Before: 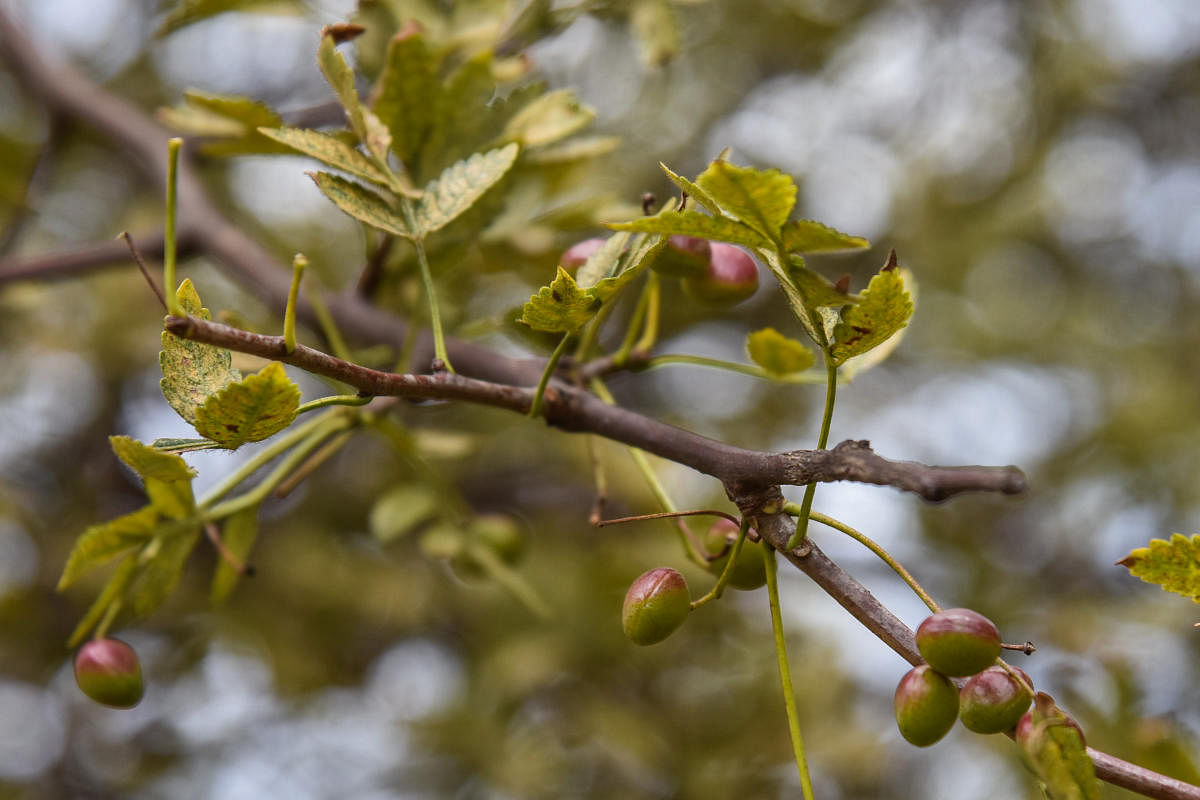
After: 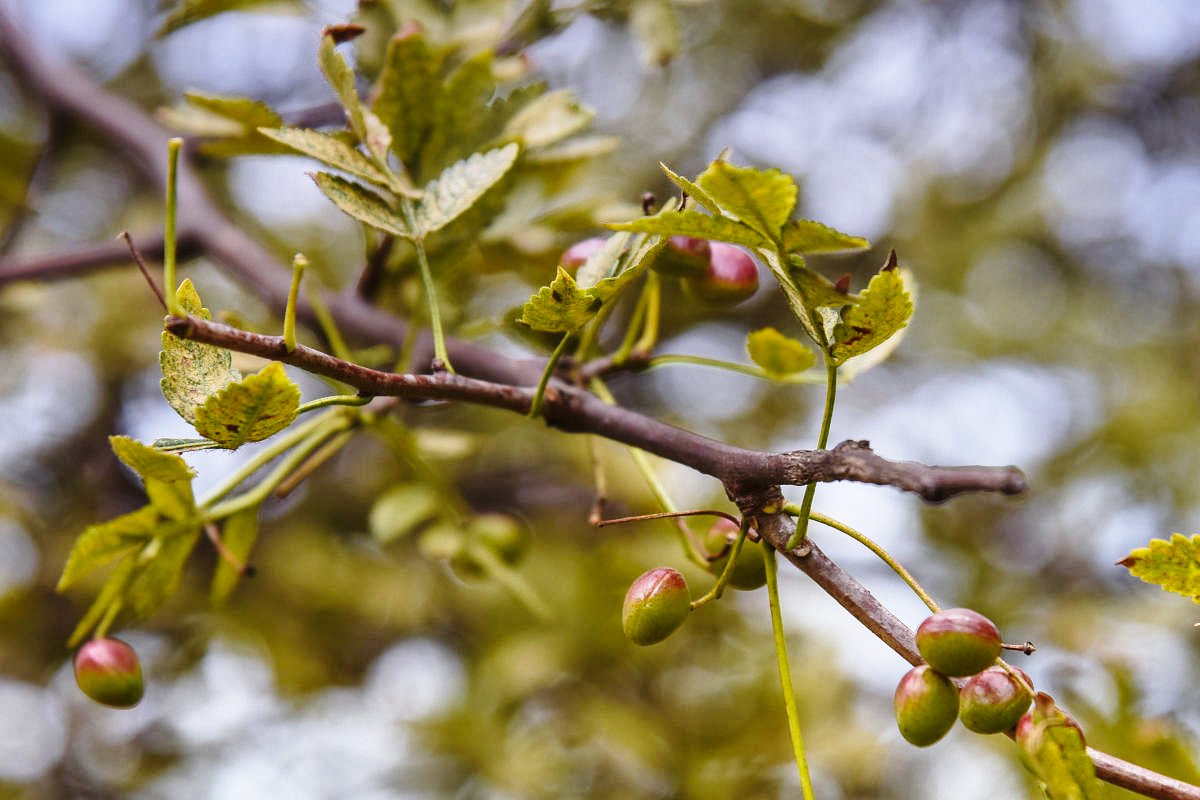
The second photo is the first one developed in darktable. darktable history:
exposure: exposure 0.127 EV, compensate highlight preservation false
graduated density: hue 238.83°, saturation 50%
base curve: curves: ch0 [(0, 0) (0.028, 0.03) (0.121, 0.232) (0.46, 0.748) (0.859, 0.968) (1, 1)], preserve colors none
